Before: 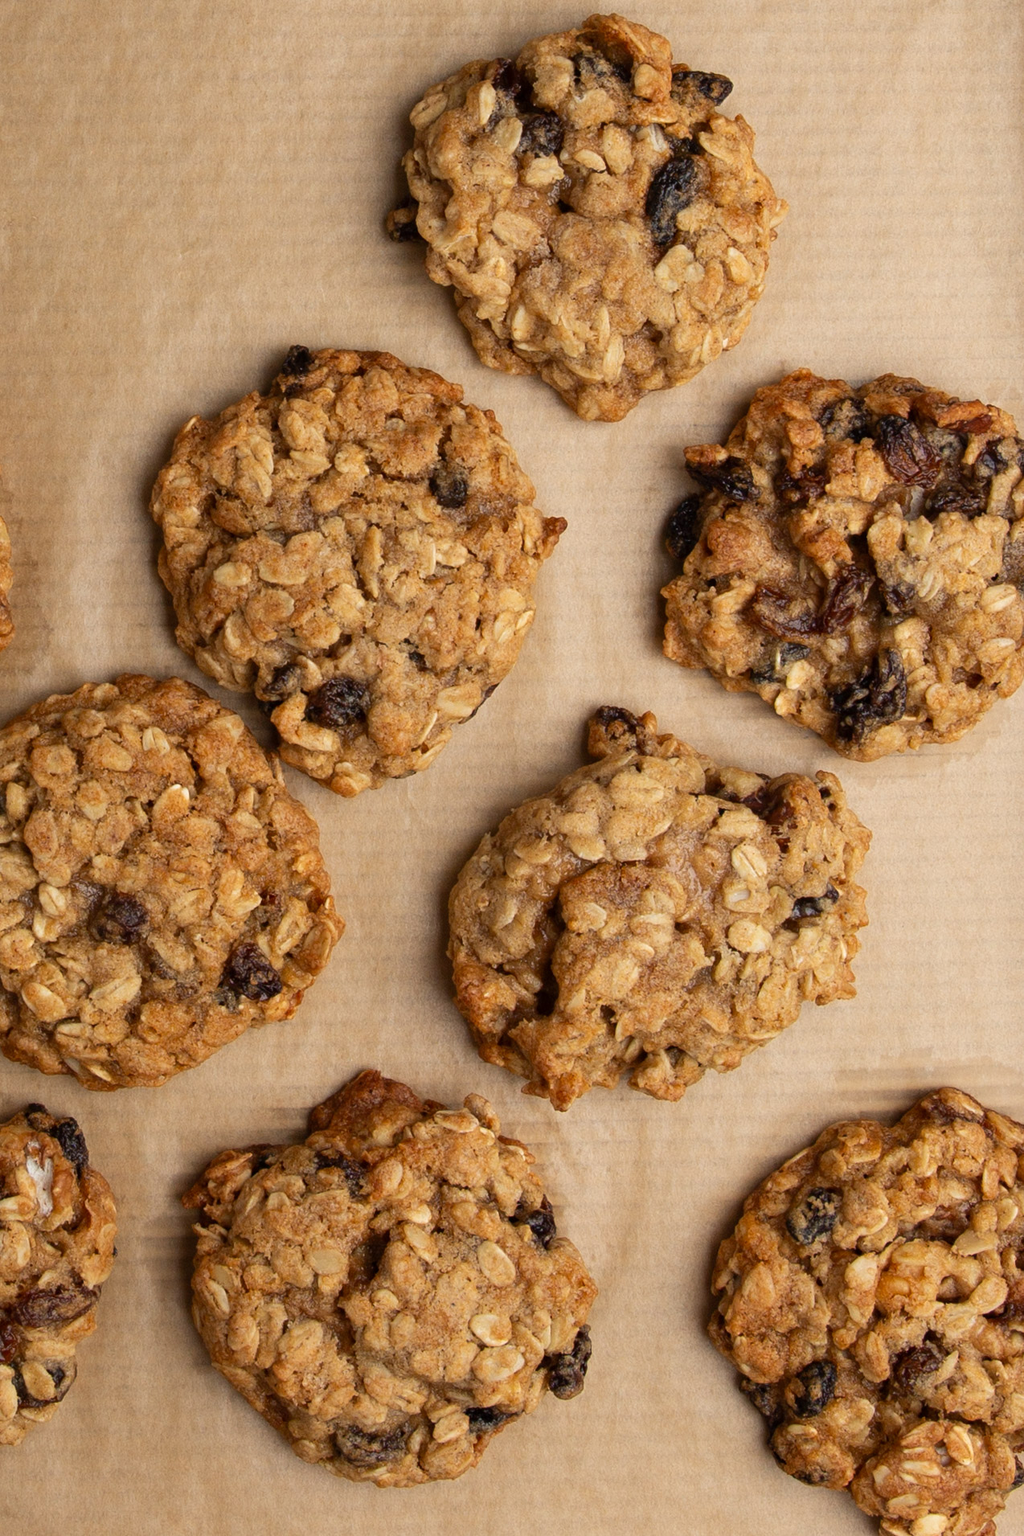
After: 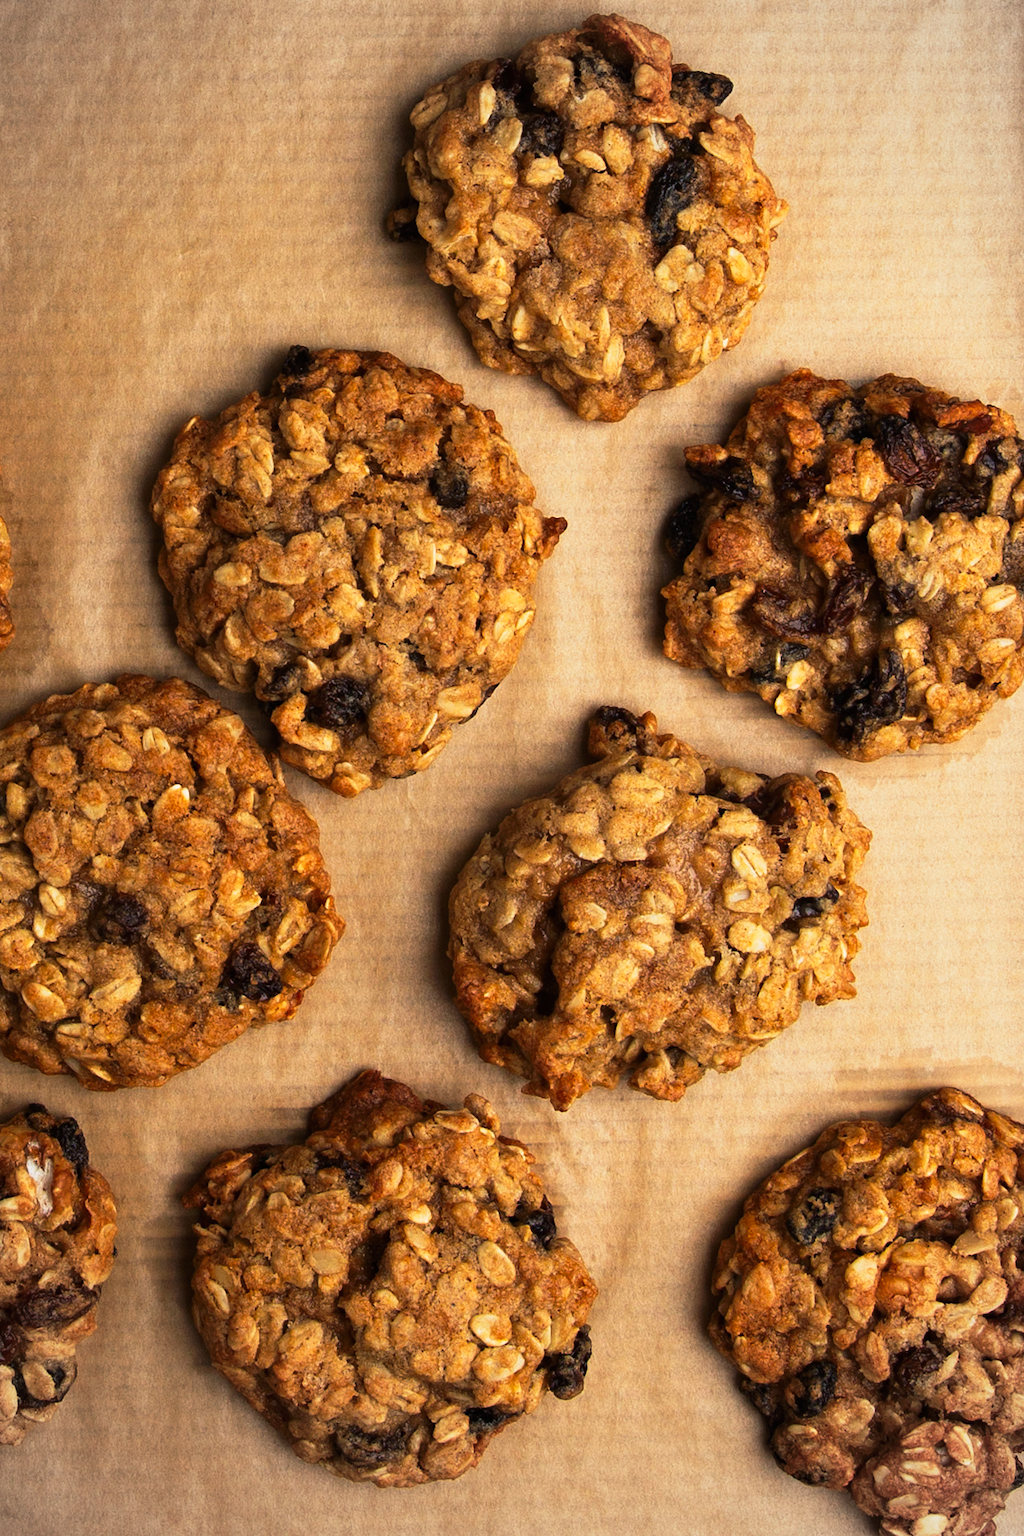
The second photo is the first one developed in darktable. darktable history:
tone curve: curves: ch0 [(0, 0) (0.003, 0.007) (0.011, 0.01) (0.025, 0.016) (0.044, 0.025) (0.069, 0.036) (0.1, 0.052) (0.136, 0.073) (0.177, 0.103) (0.224, 0.135) (0.277, 0.177) (0.335, 0.233) (0.399, 0.303) (0.468, 0.376) (0.543, 0.469) (0.623, 0.581) (0.709, 0.723) (0.801, 0.863) (0.898, 0.938) (1, 1)], preserve colors none
vignetting: brightness -0.167
